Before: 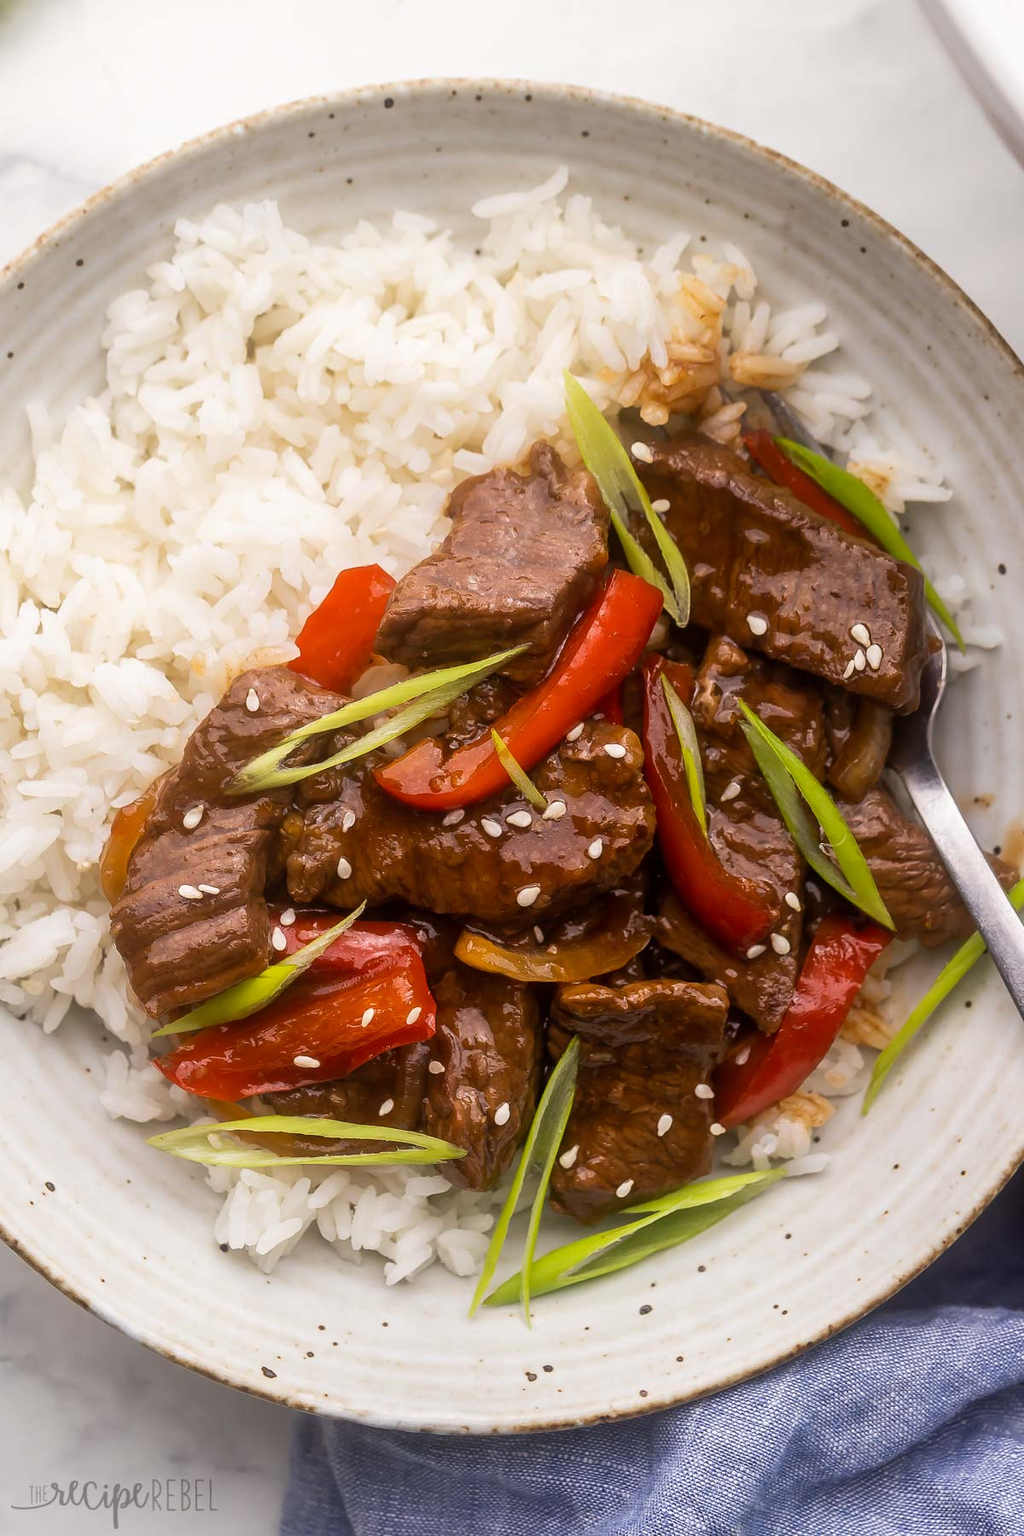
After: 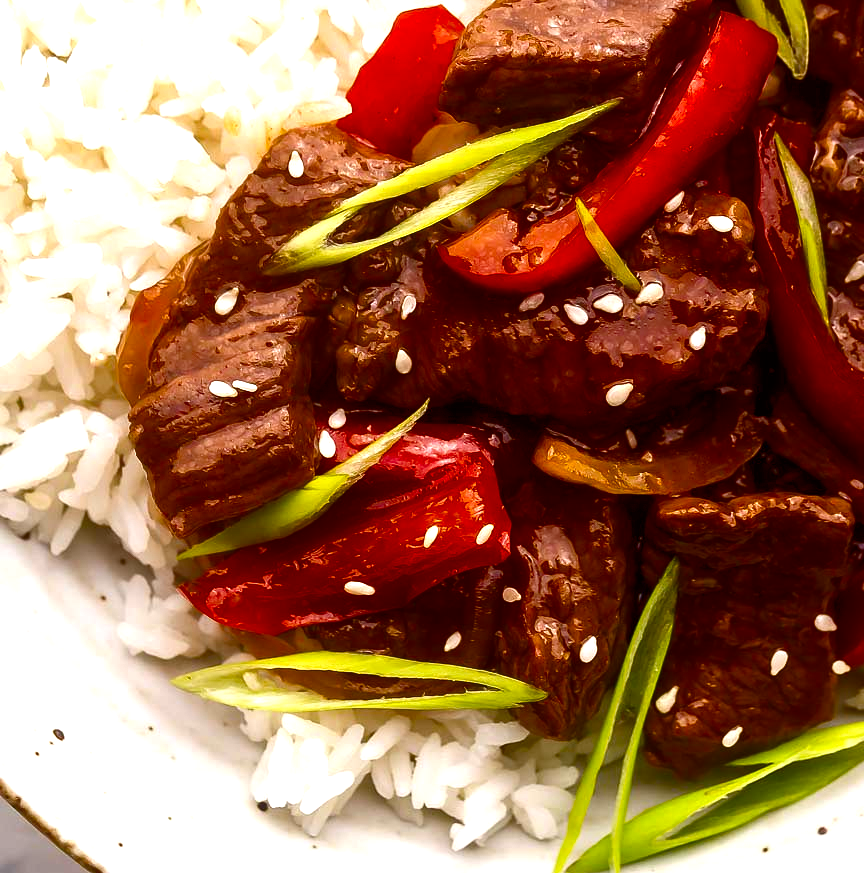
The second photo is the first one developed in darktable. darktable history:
contrast brightness saturation: contrast 0.1, brightness -0.26, saturation 0.14
color balance: output saturation 98.5%
crop: top 36.498%, right 27.964%, bottom 14.995%
color balance rgb: linear chroma grading › shadows -2.2%, linear chroma grading › highlights -15%, linear chroma grading › global chroma -10%, linear chroma grading › mid-tones -10%, perceptual saturation grading › global saturation 45%, perceptual saturation grading › highlights -50%, perceptual saturation grading › shadows 30%, perceptual brilliance grading › global brilliance 18%, global vibrance 45%
